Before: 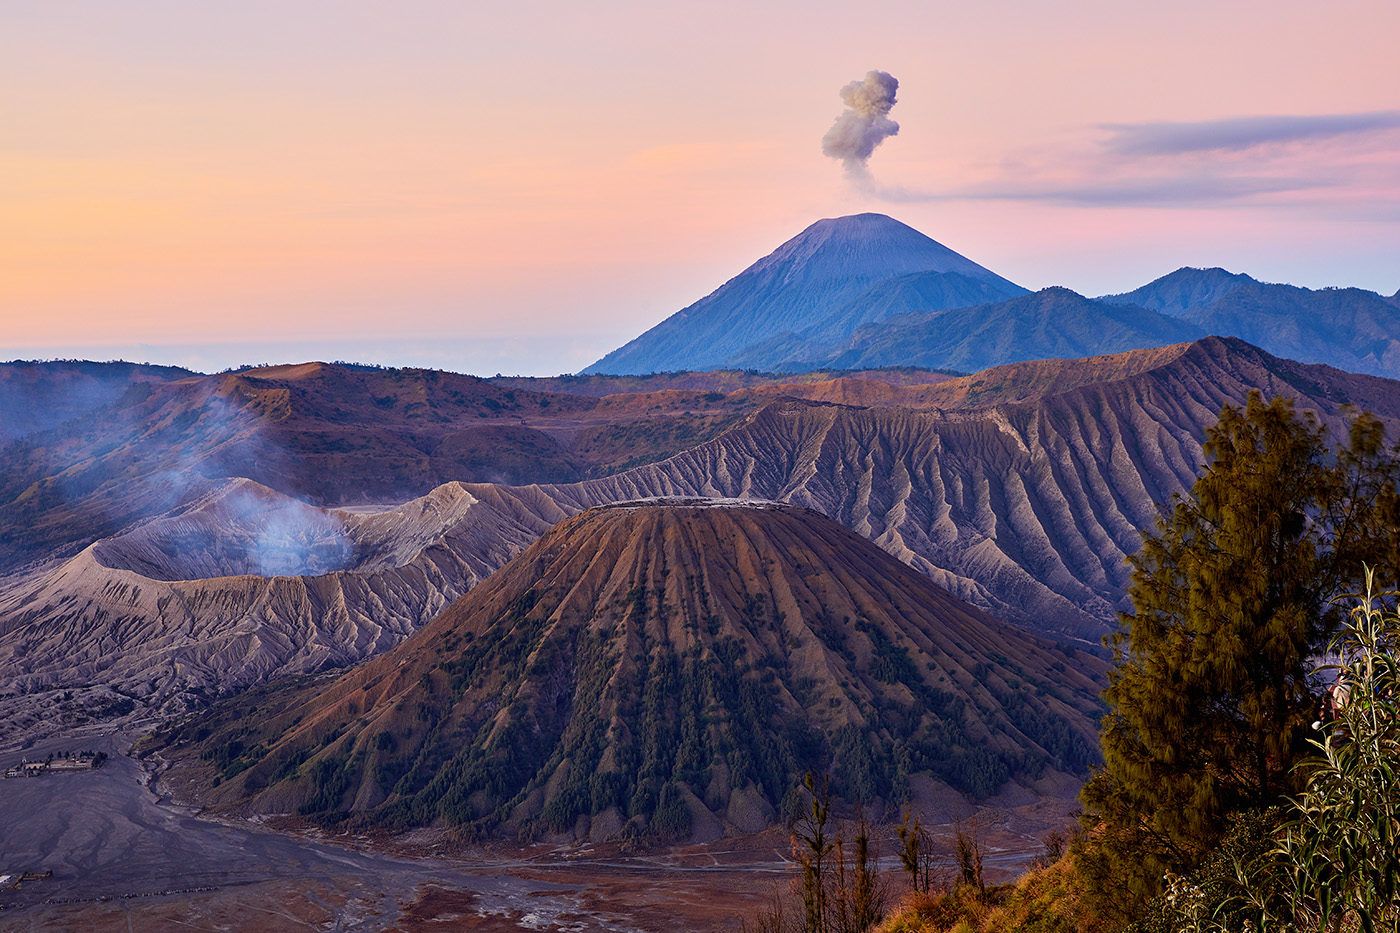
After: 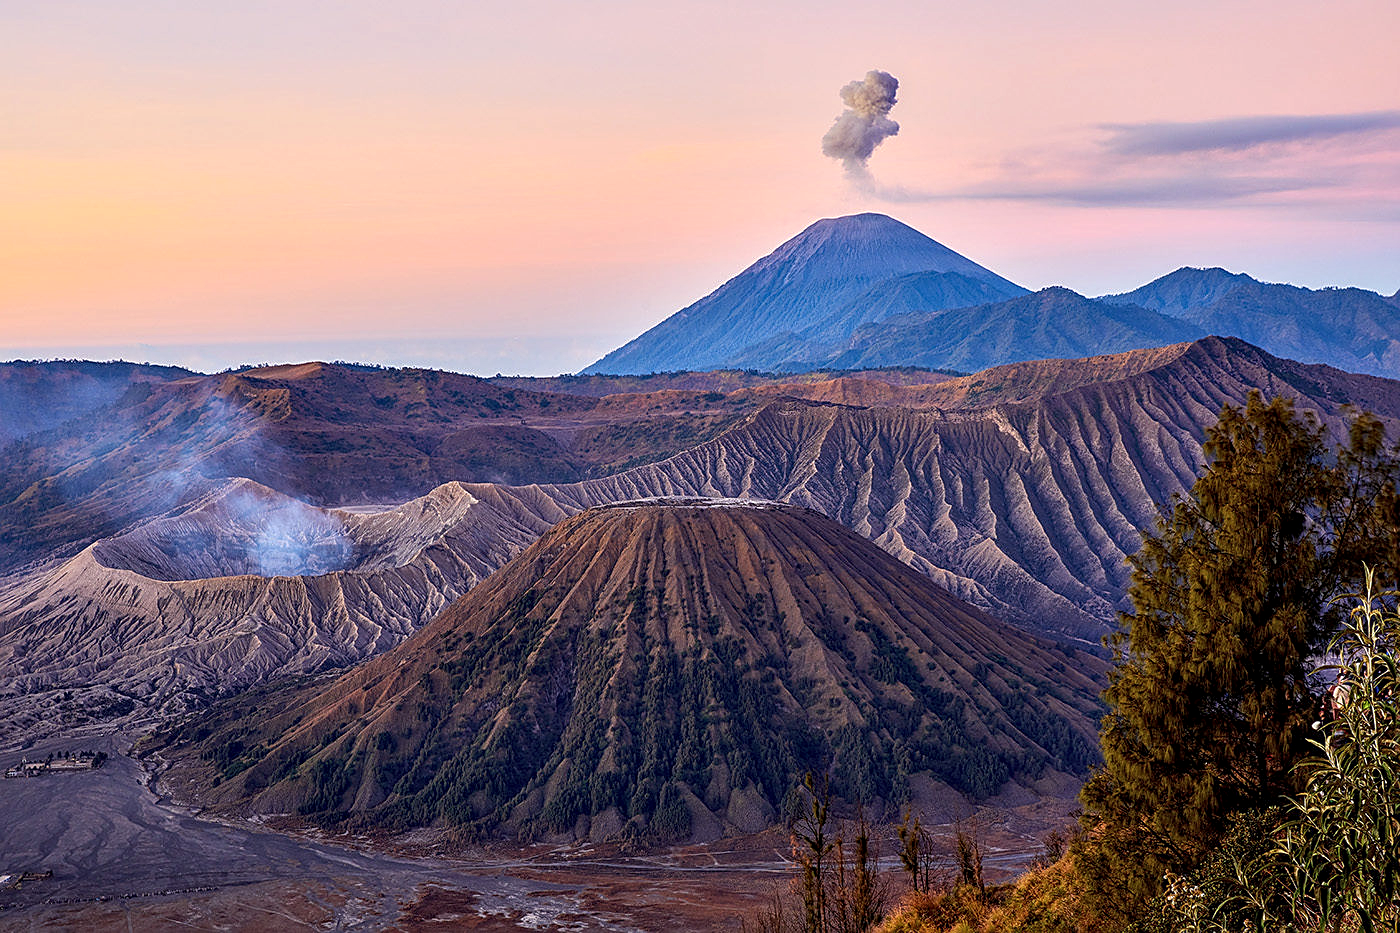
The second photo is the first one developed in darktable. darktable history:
sharpen: on, module defaults
exposure: exposure 0.134 EV, compensate highlight preservation false
local contrast: detail 130%
